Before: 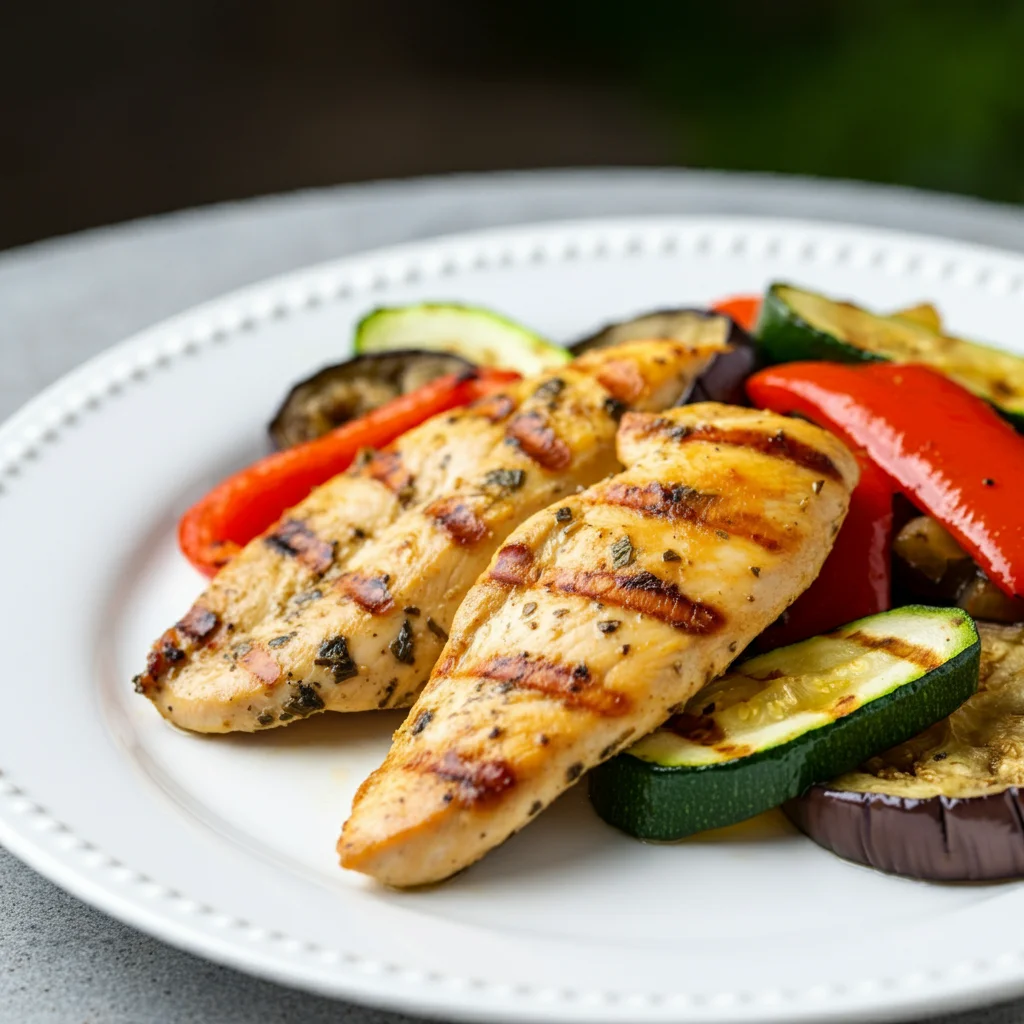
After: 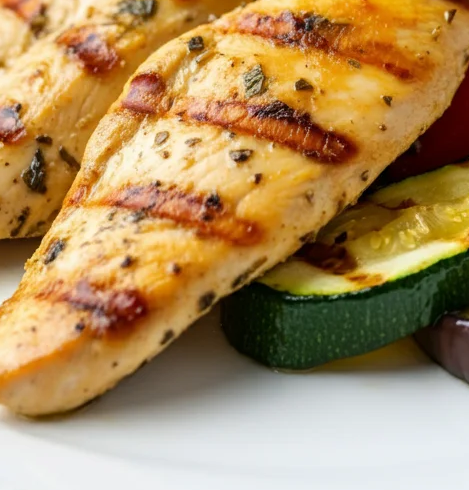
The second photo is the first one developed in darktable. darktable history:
crop: left 35.977%, top 46.021%, right 18.164%, bottom 6.08%
